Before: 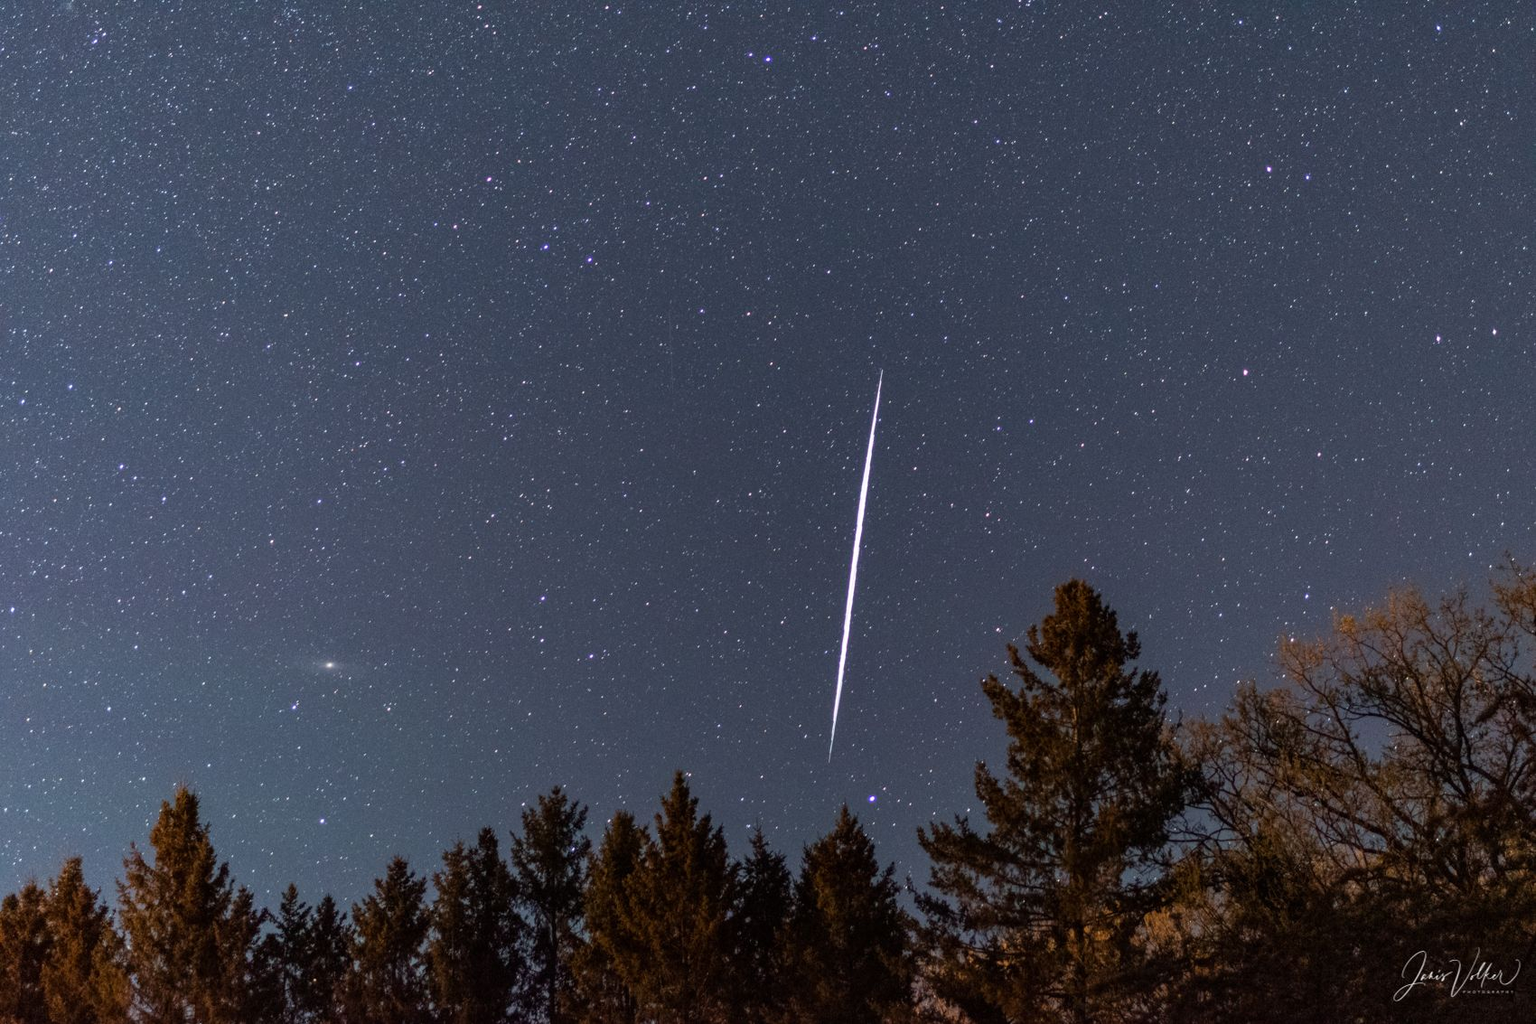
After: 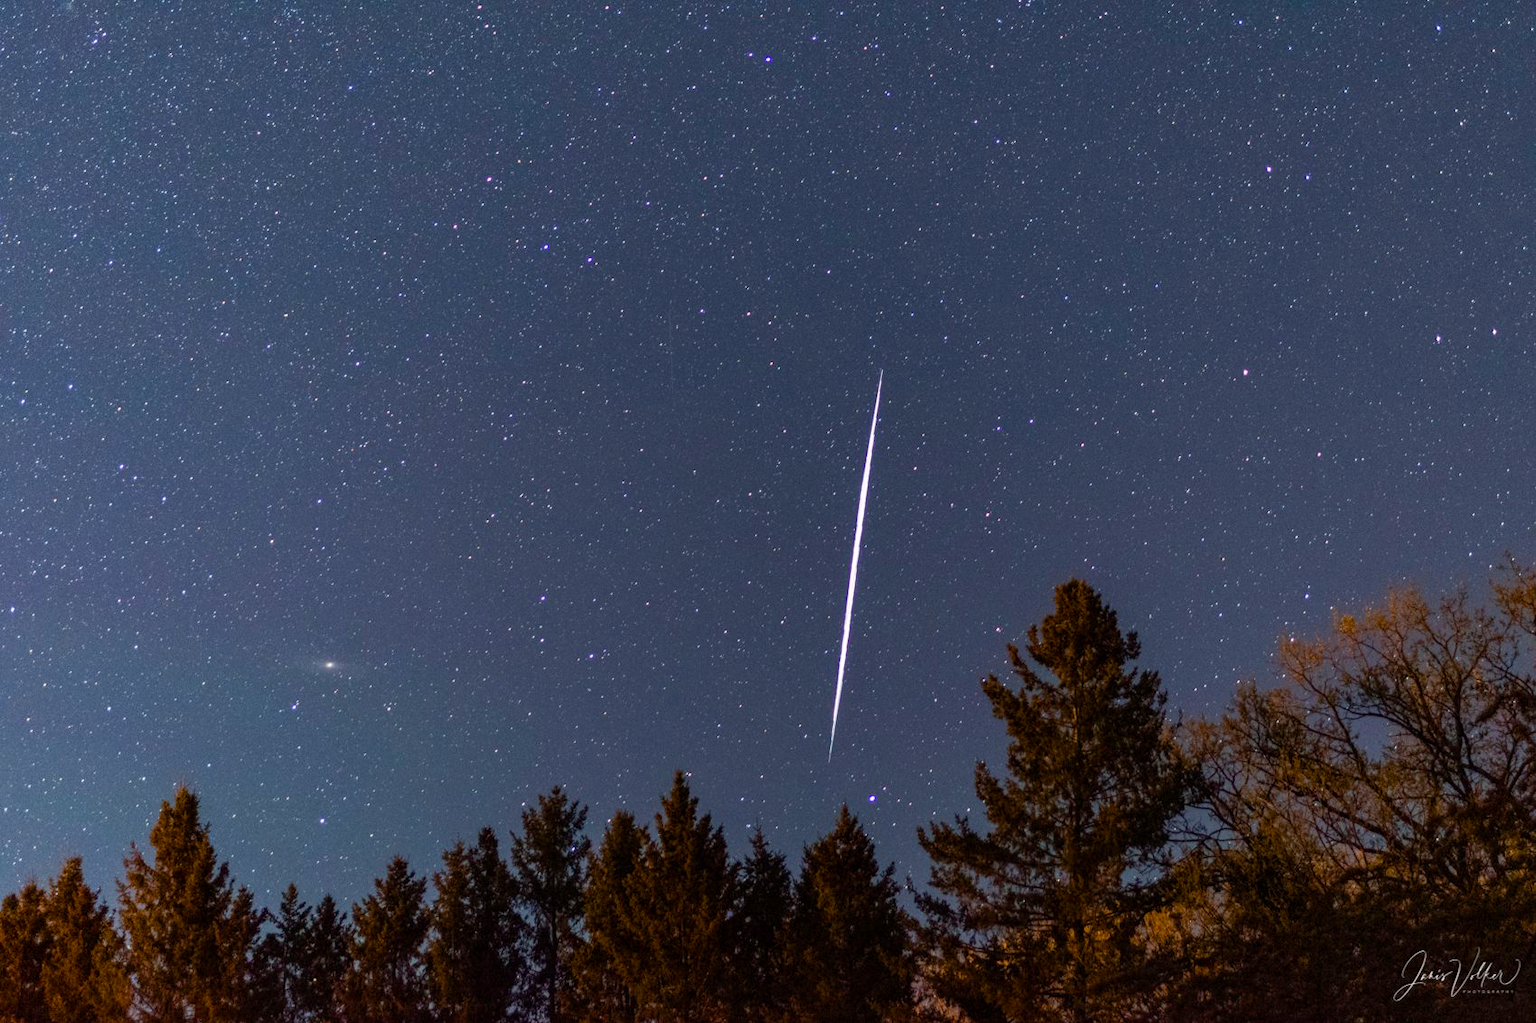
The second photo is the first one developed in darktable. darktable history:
color balance rgb: perceptual saturation grading › global saturation 20%, perceptual saturation grading › highlights -25.729%, perceptual saturation grading › shadows 50.036%, global vibrance 2.208%
